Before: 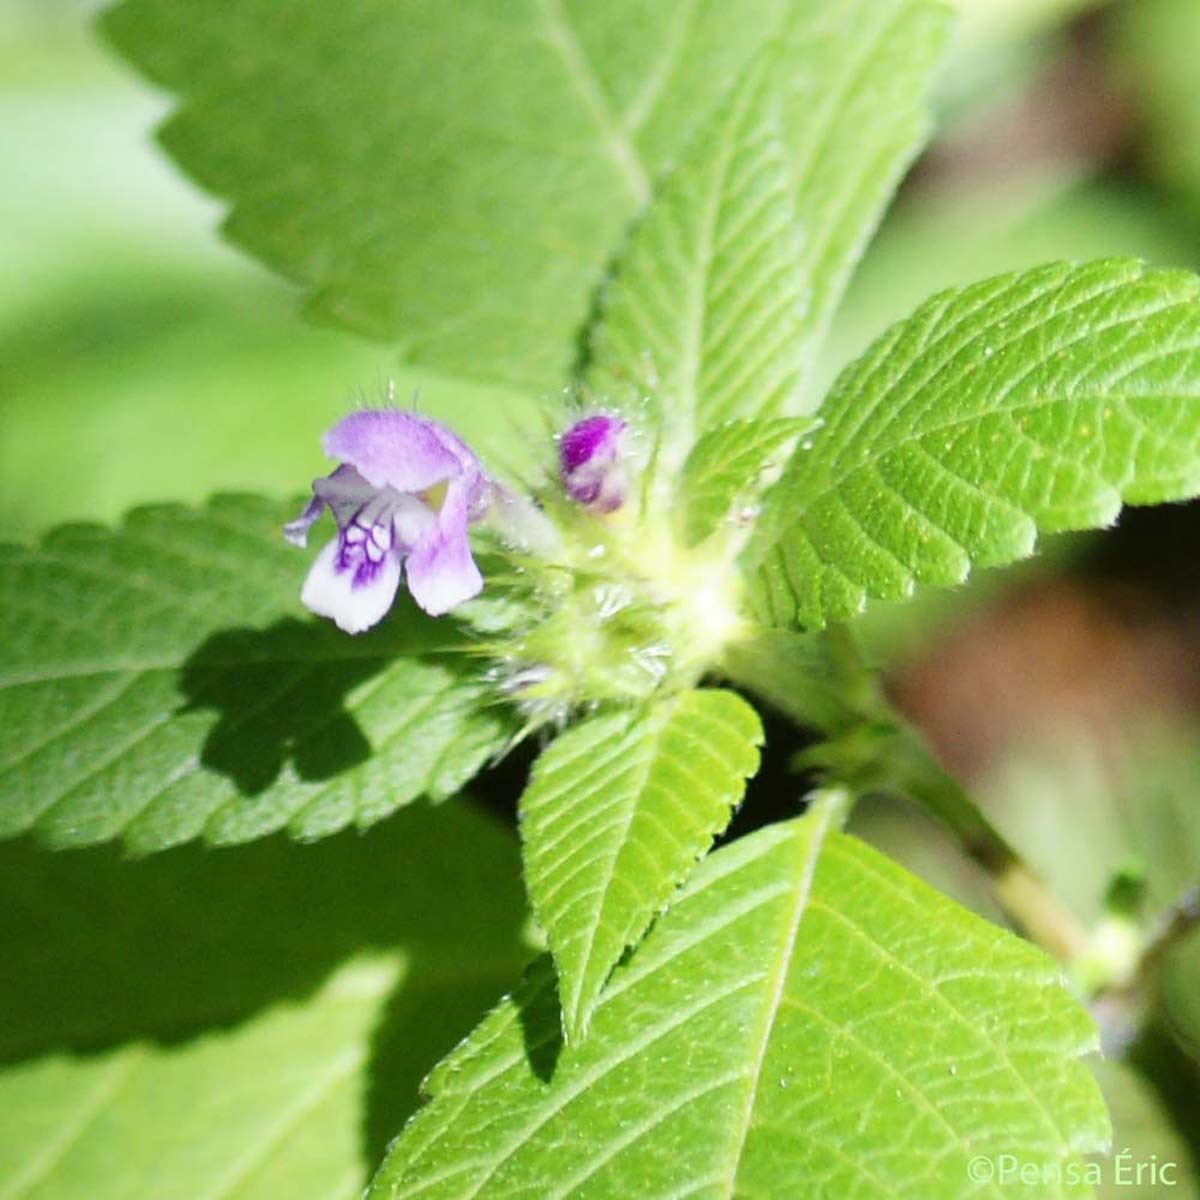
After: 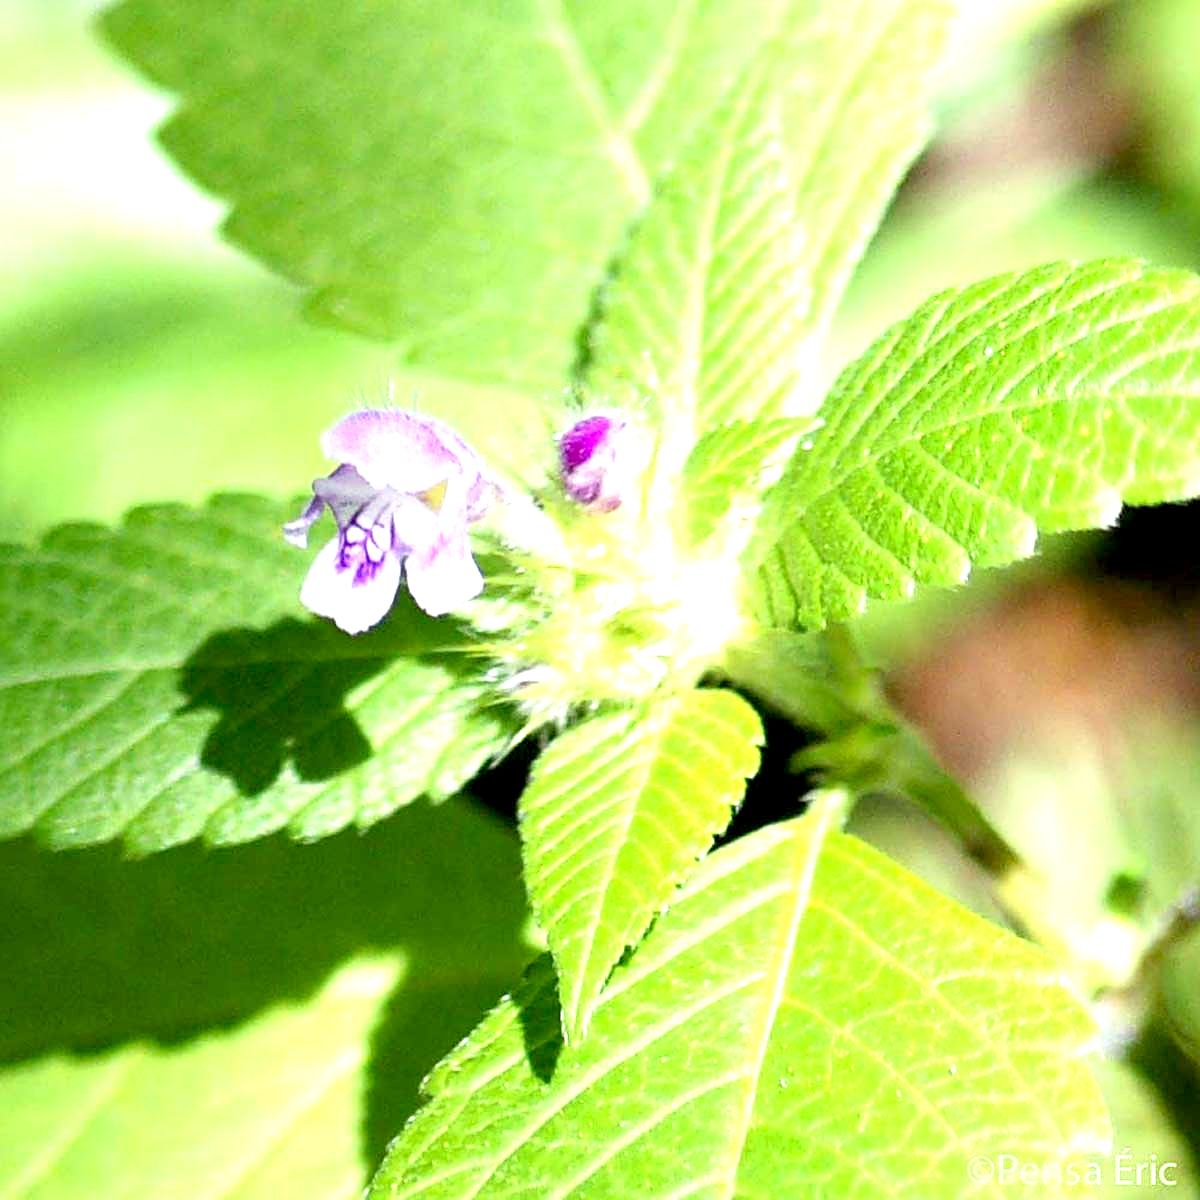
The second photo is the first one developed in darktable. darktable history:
sharpen: on, module defaults
exposure: black level correction 0.008, exposure 0.968 EV, compensate exposure bias true, compensate highlight preservation false
